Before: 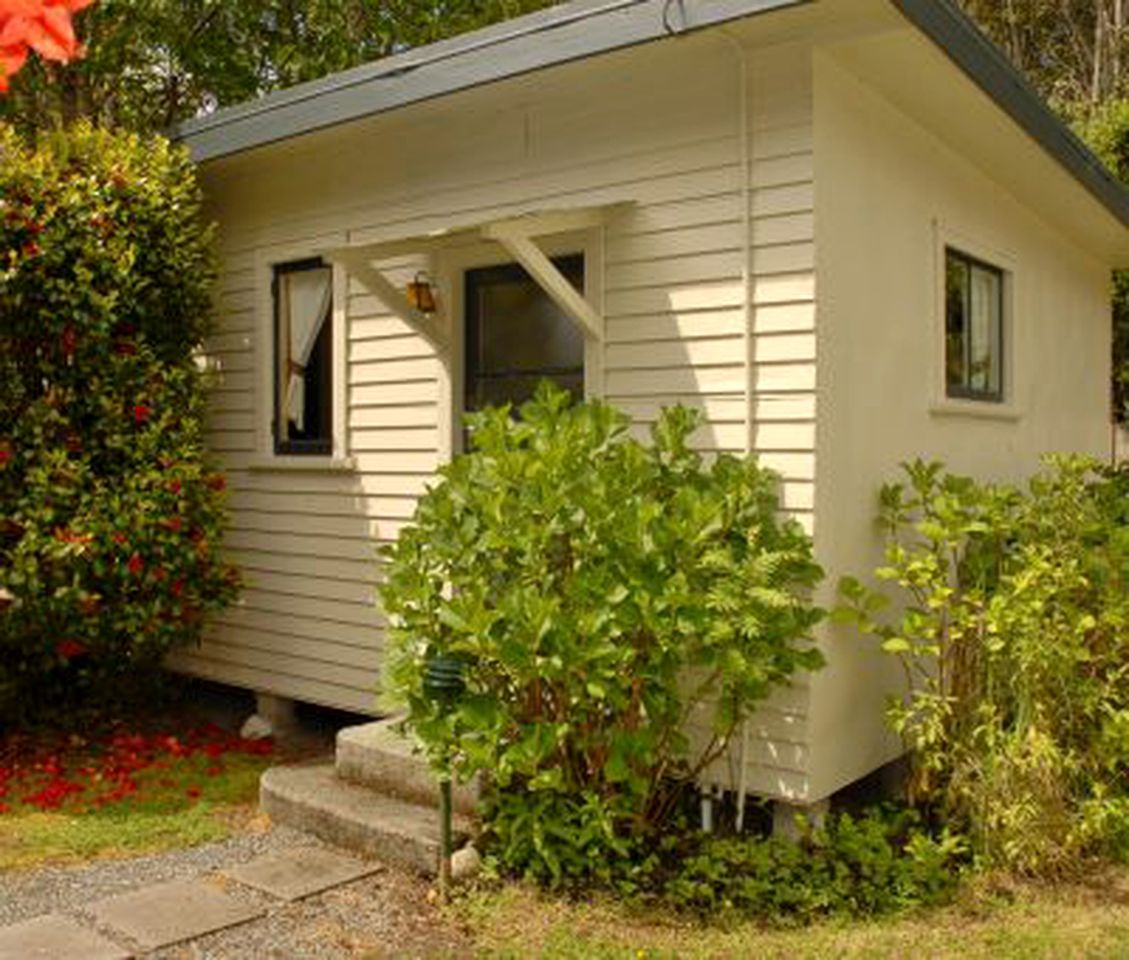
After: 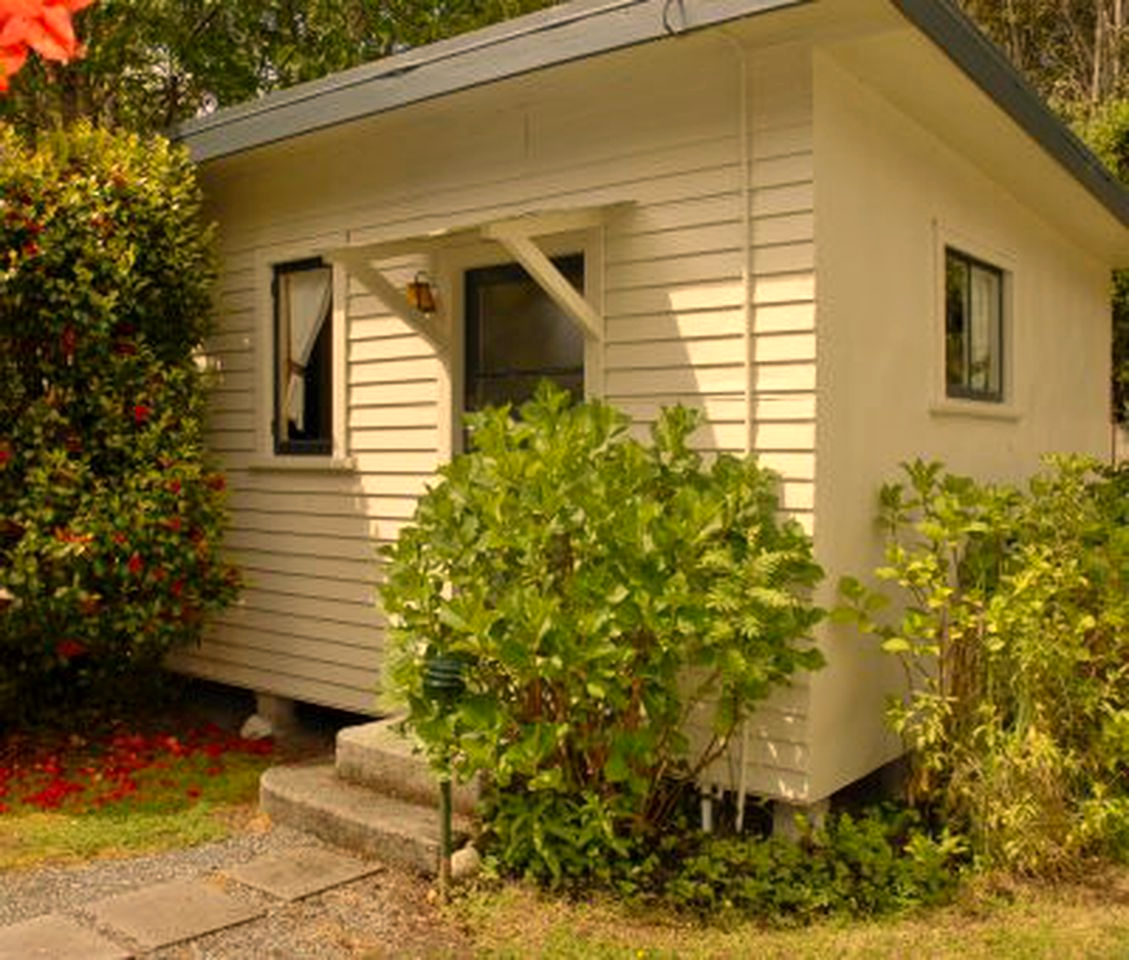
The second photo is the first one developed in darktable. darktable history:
color correction: highlights a* 3.84, highlights b* 5.07
white balance: red 1.045, blue 0.932
